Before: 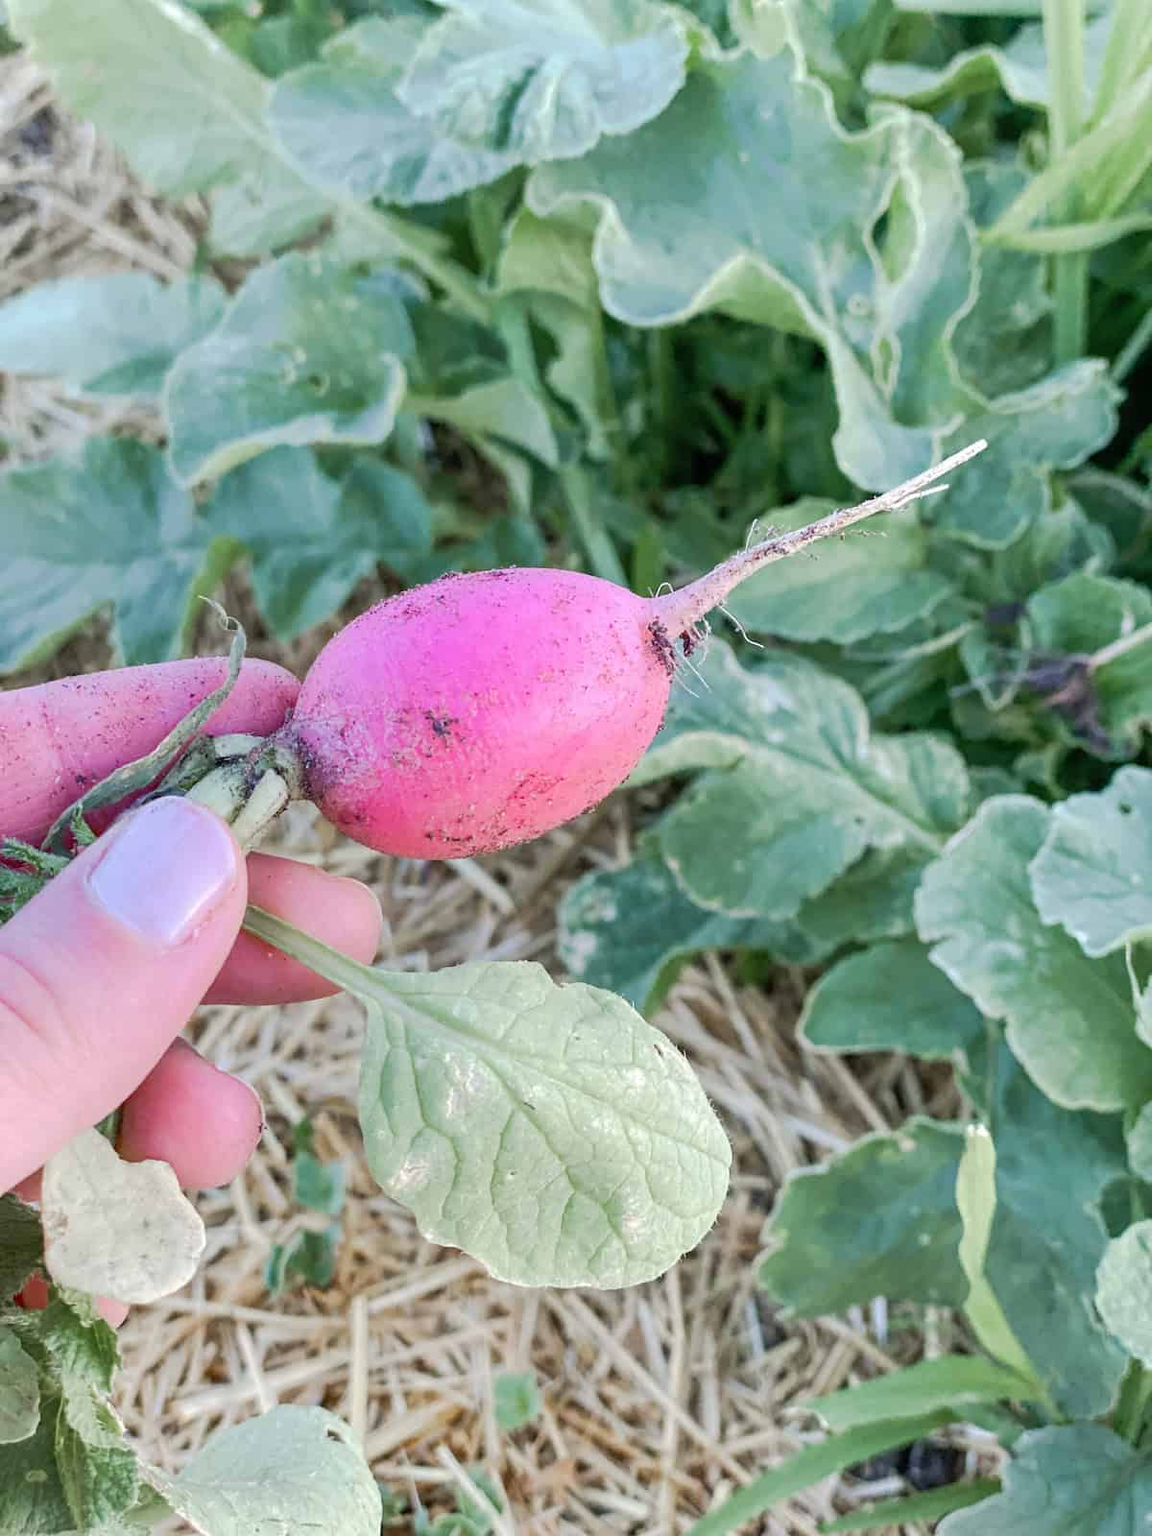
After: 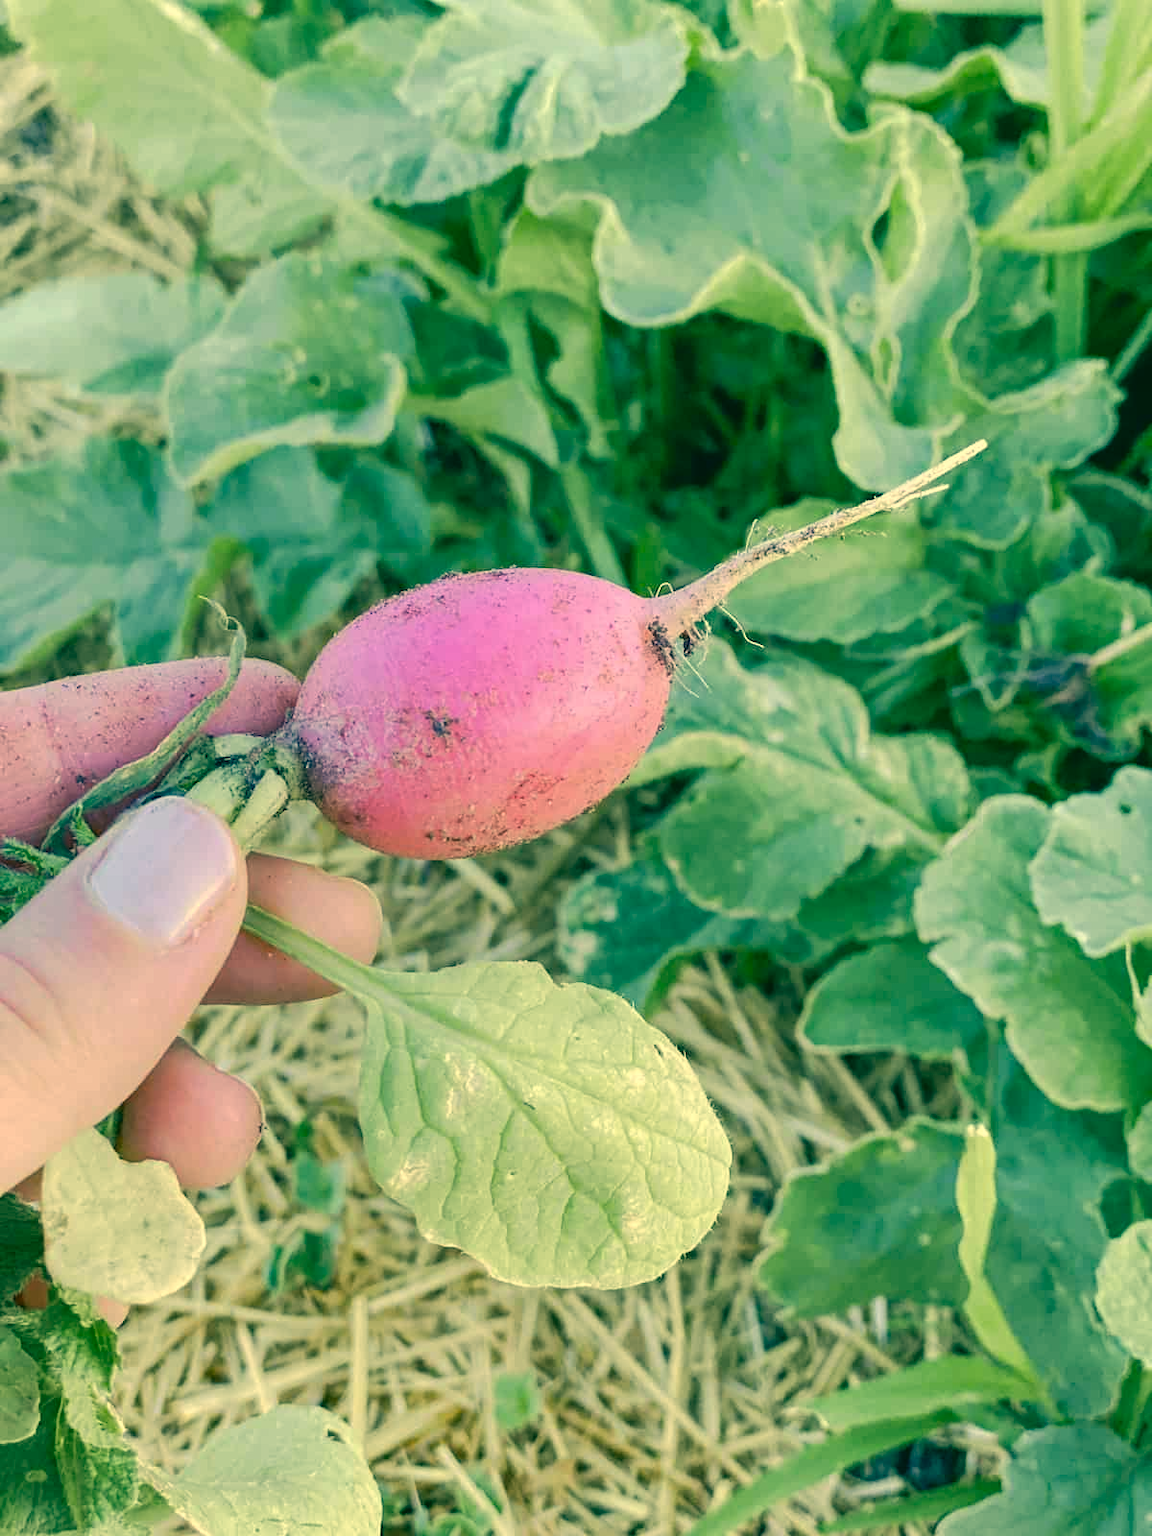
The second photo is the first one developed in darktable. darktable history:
color correction: highlights a* 2.2, highlights b* 34.26, shadows a* -37.35, shadows b* -5.68
